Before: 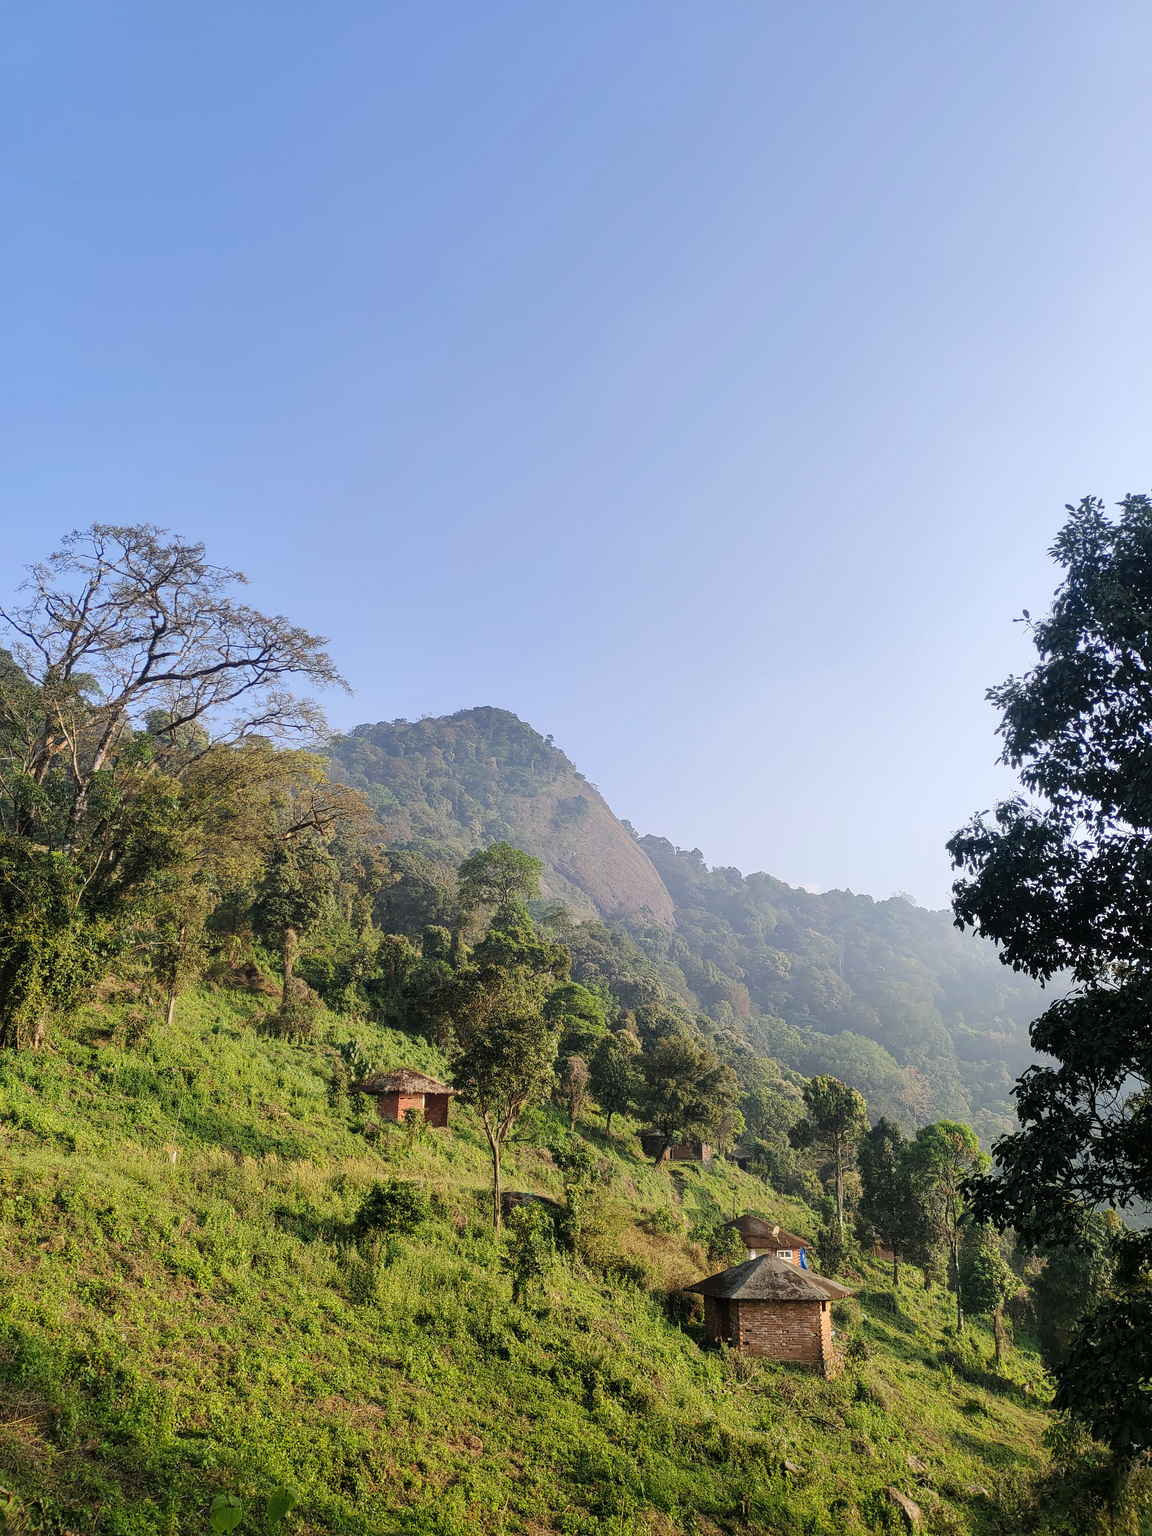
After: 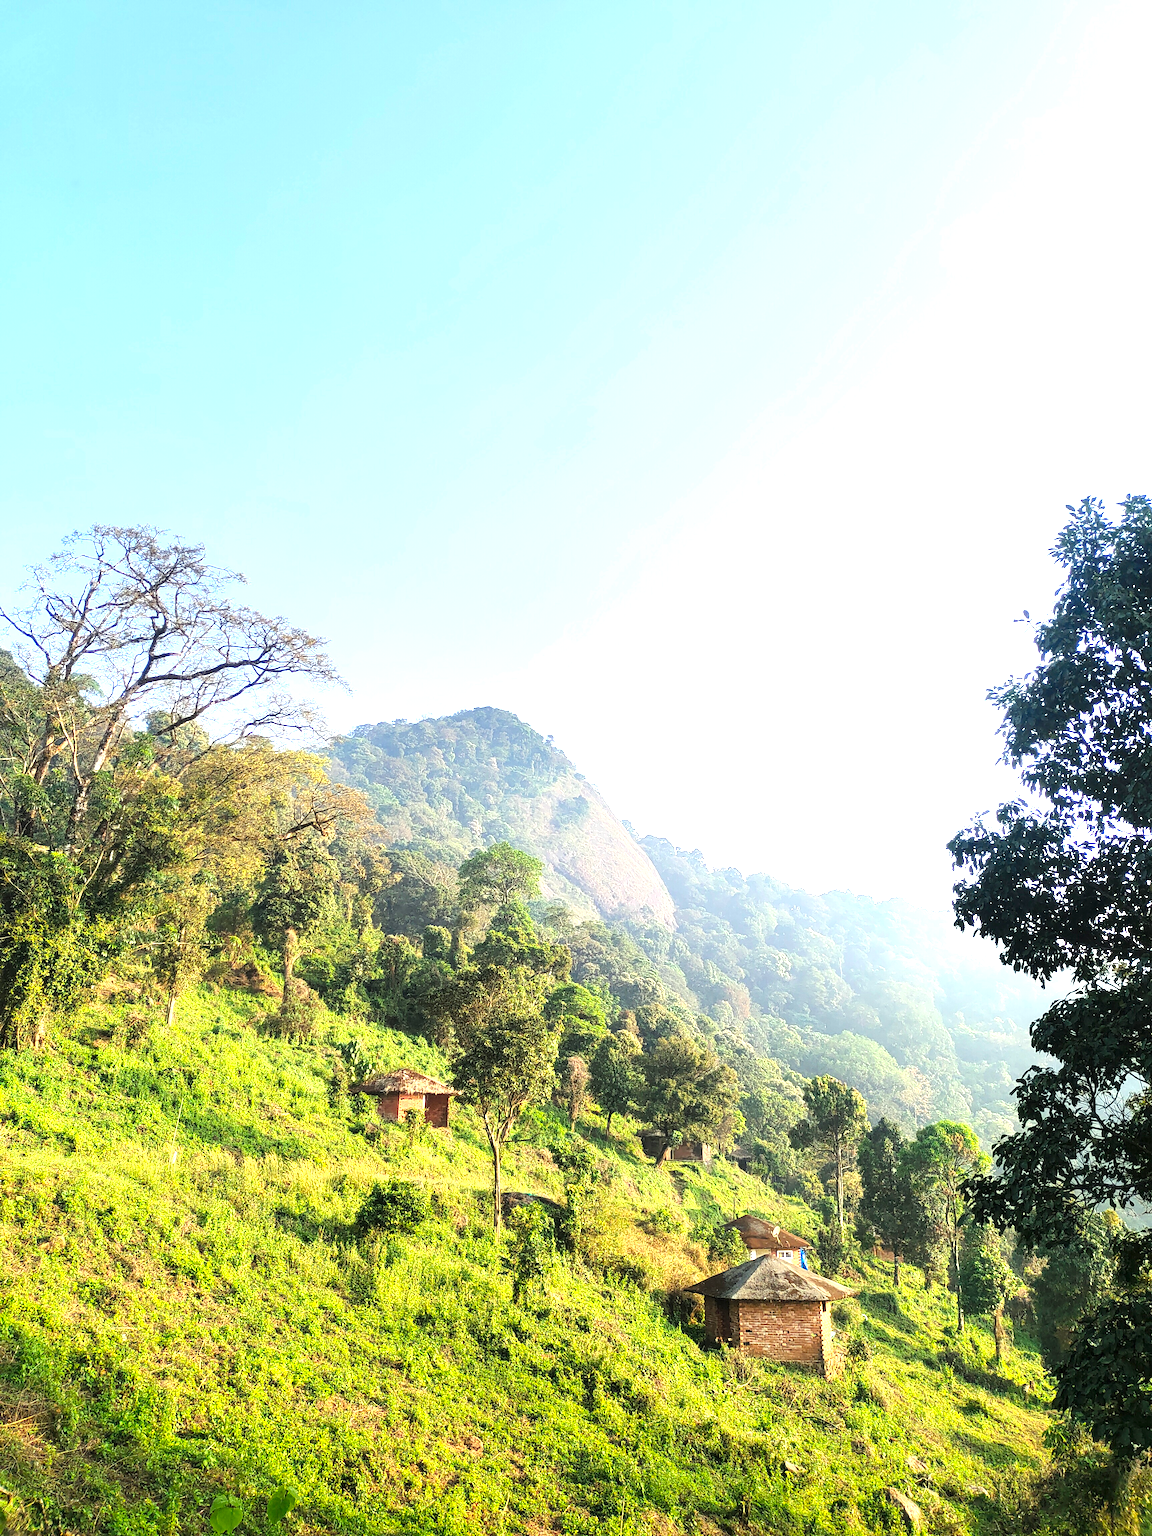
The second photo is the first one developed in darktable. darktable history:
color correction: highlights a* -4.61, highlights b* 5.05, saturation 0.967
exposure: black level correction 0, exposure 1.389 EV, compensate exposure bias true, compensate highlight preservation false
